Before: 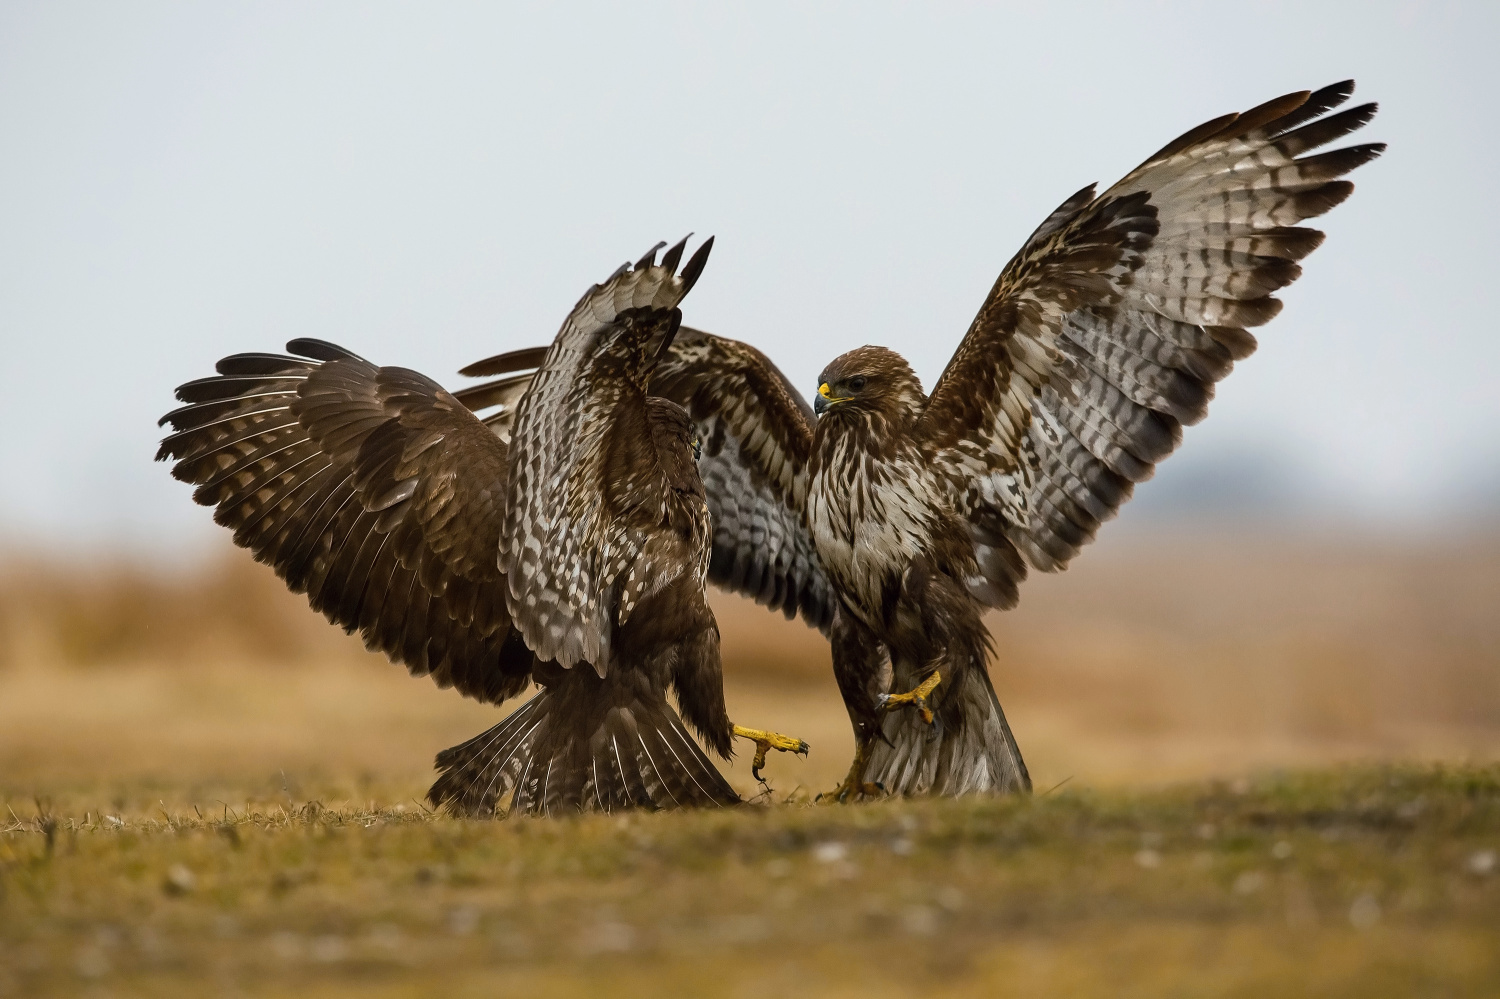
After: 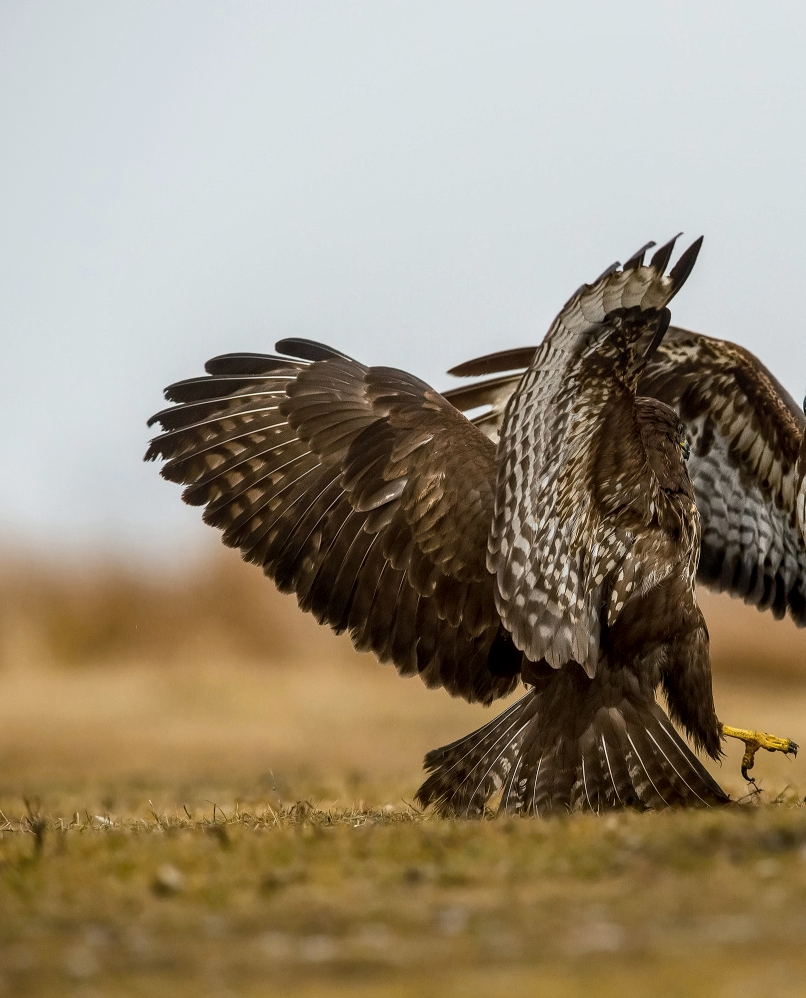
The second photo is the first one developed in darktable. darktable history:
crop: left 0.755%, right 45.466%, bottom 0.081%
local contrast: detail 130%
